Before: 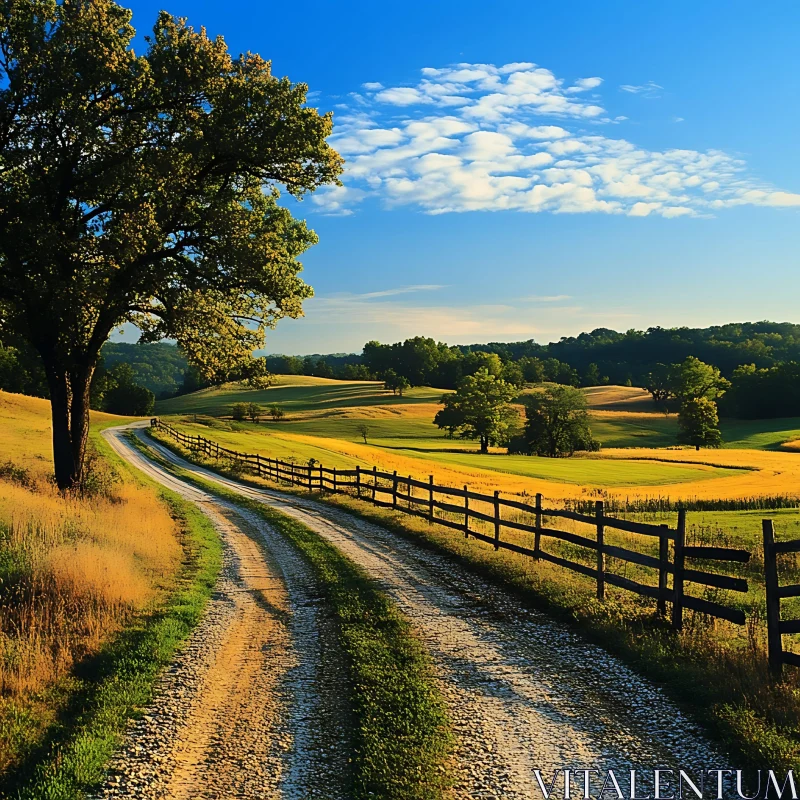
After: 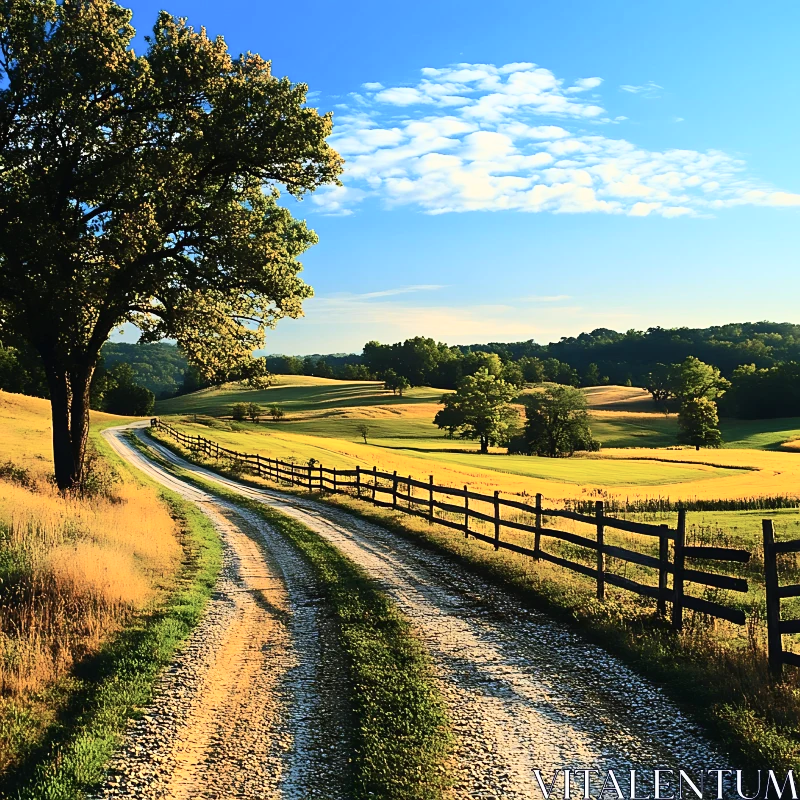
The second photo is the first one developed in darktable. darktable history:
tone curve: curves: ch0 [(0, 0) (0.003, 0.011) (0.011, 0.02) (0.025, 0.032) (0.044, 0.046) (0.069, 0.071) (0.1, 0.107) (0.136, 0.144) (0.177, 0.189) (0.224, 0.244) (0.277, 0.309) (0.335, 0.398) (0.399, 0.477) (0.468, 0.583) (0.543, 0.675) (0.623, 0.772) (0.709, 0.855) (0.801, 0.926) (0.898, 0.979) (1, 1)], color space Lab, independent channels, preserve colors none
